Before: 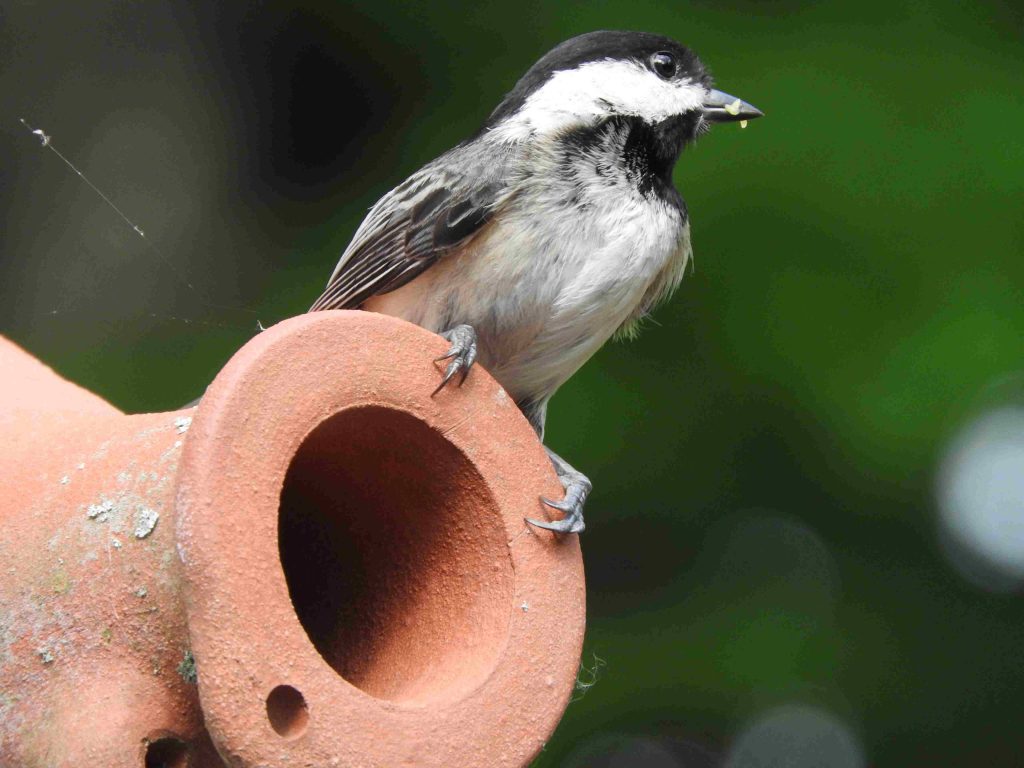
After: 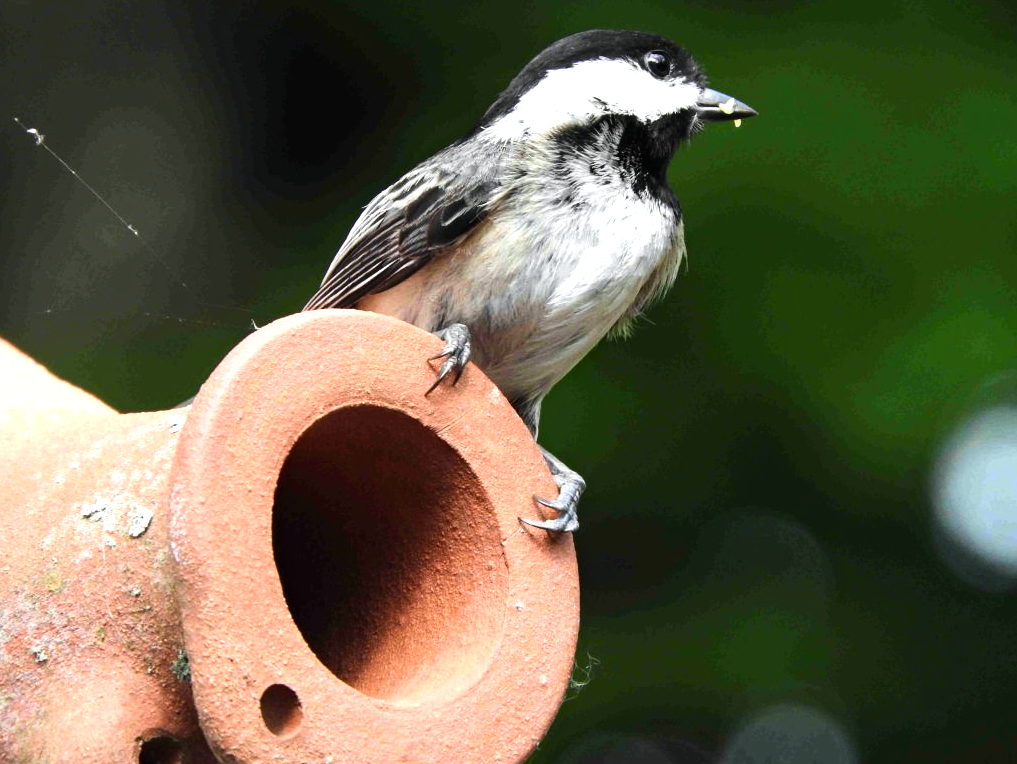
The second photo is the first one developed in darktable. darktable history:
haze removal: compatibility mode true, adaptive false
tone equalizer: -8 EV -0.75 EV, -7 EV -0.7 EV, -6 EV -0.6 EV, -5 EV -0.4 EV, -3 EV 0.4 EV, -2 EV 0.6 EV, -1 EV 0.7 EV, +0 EV 0.75 EV, edges refinement/feathering 500, mask exposure compensation -1.57 EV, preserve details no
crop and rotate: left 0.614%, top 0.179%, bottom 0.309%
white balance: red 1, blue 1
